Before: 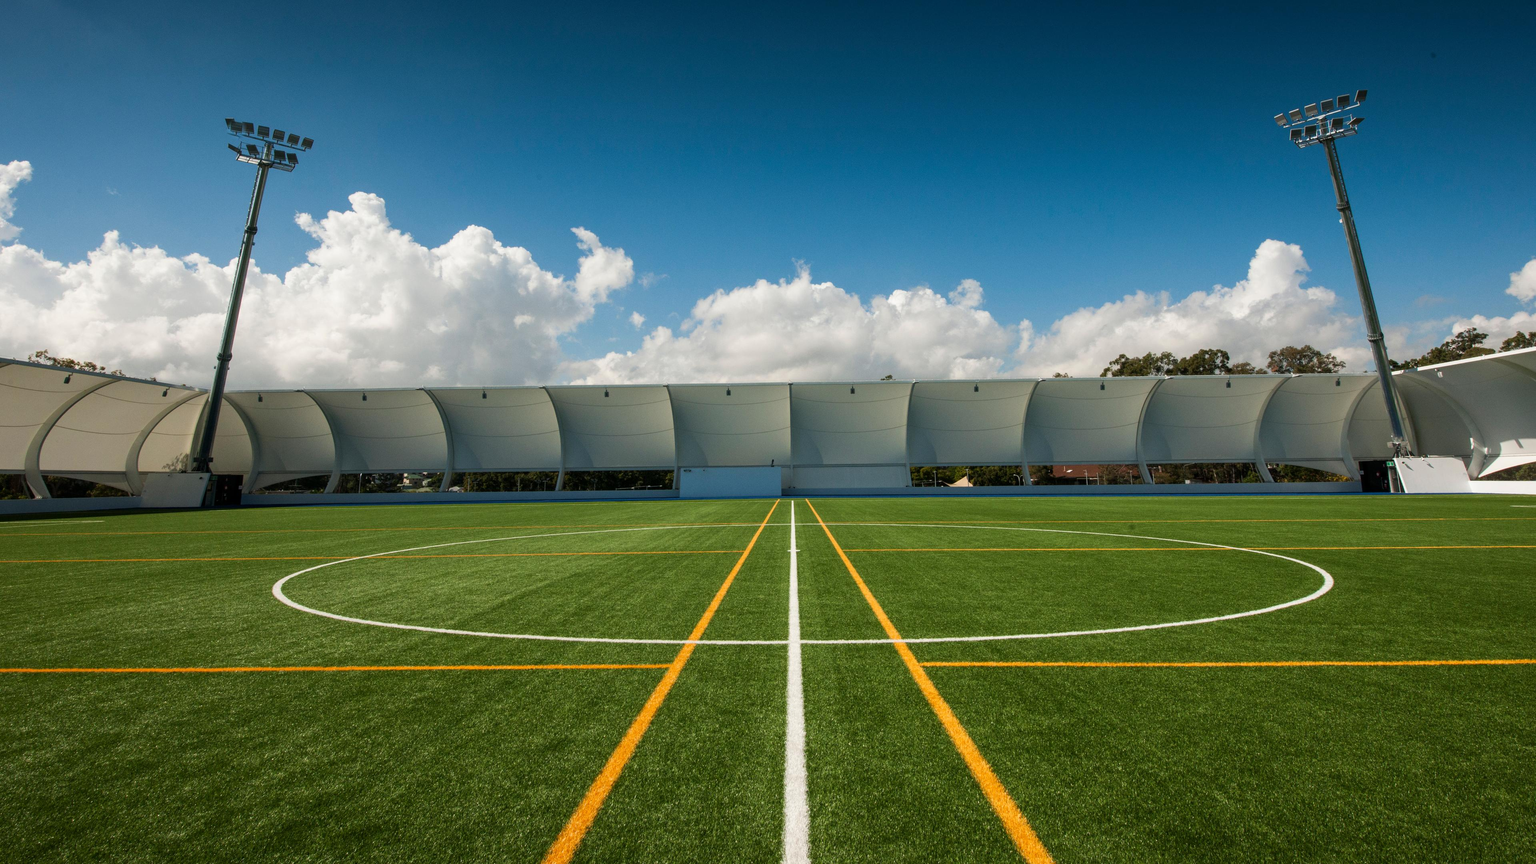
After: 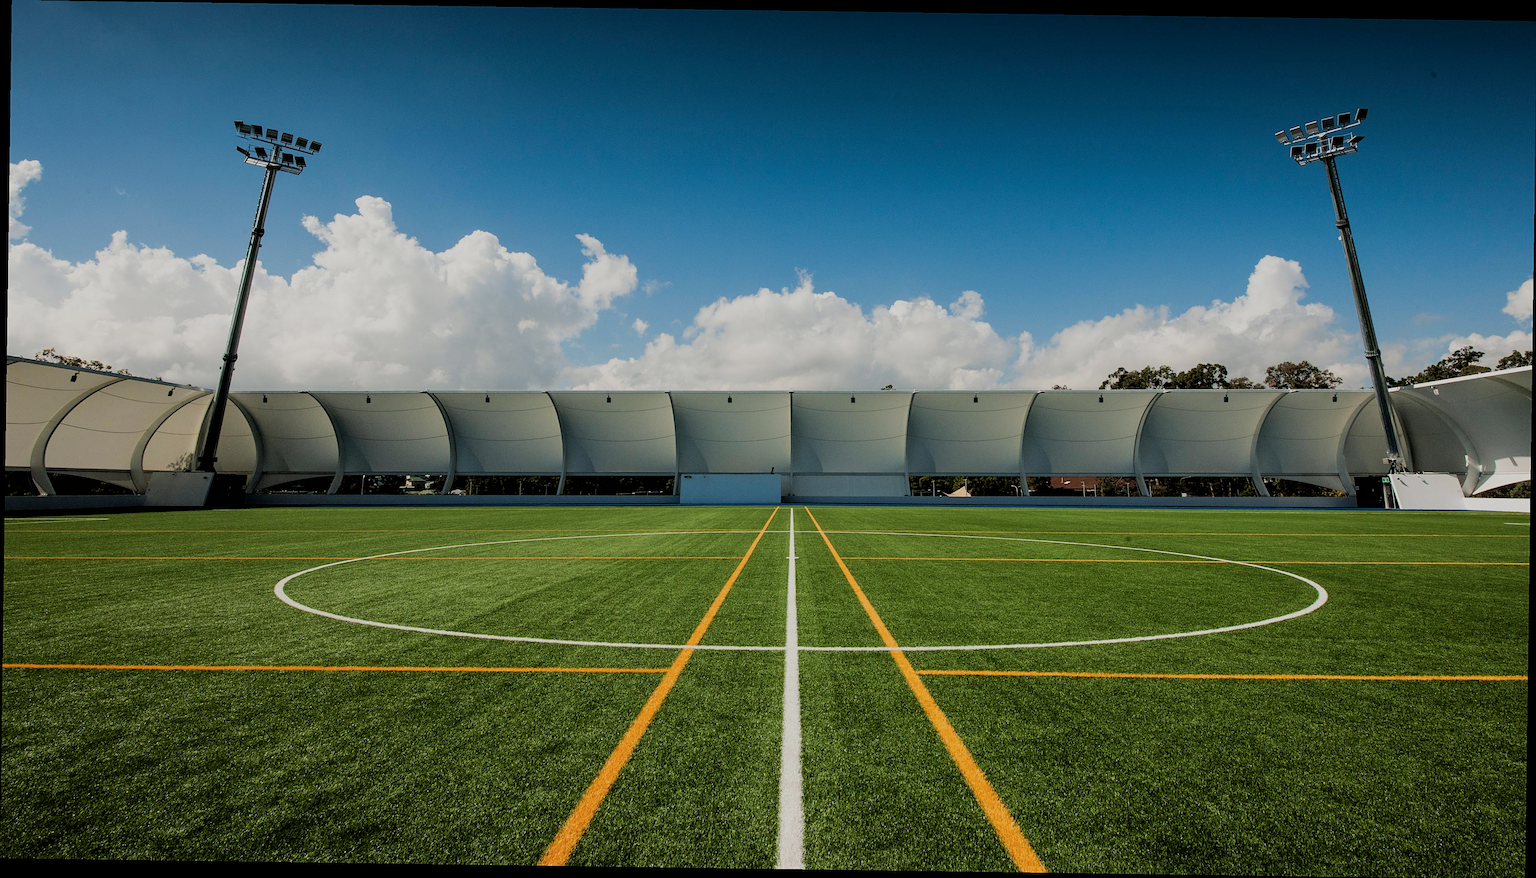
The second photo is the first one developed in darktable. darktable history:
sharpen: on, module defaults
filmic rgb: black relative exposure -4.38 EV, white relative exposure 4.56 EV, hardness 2.37, contrast 1.05
rotate and perspective: rotation 0.8°, automatic cropping off
